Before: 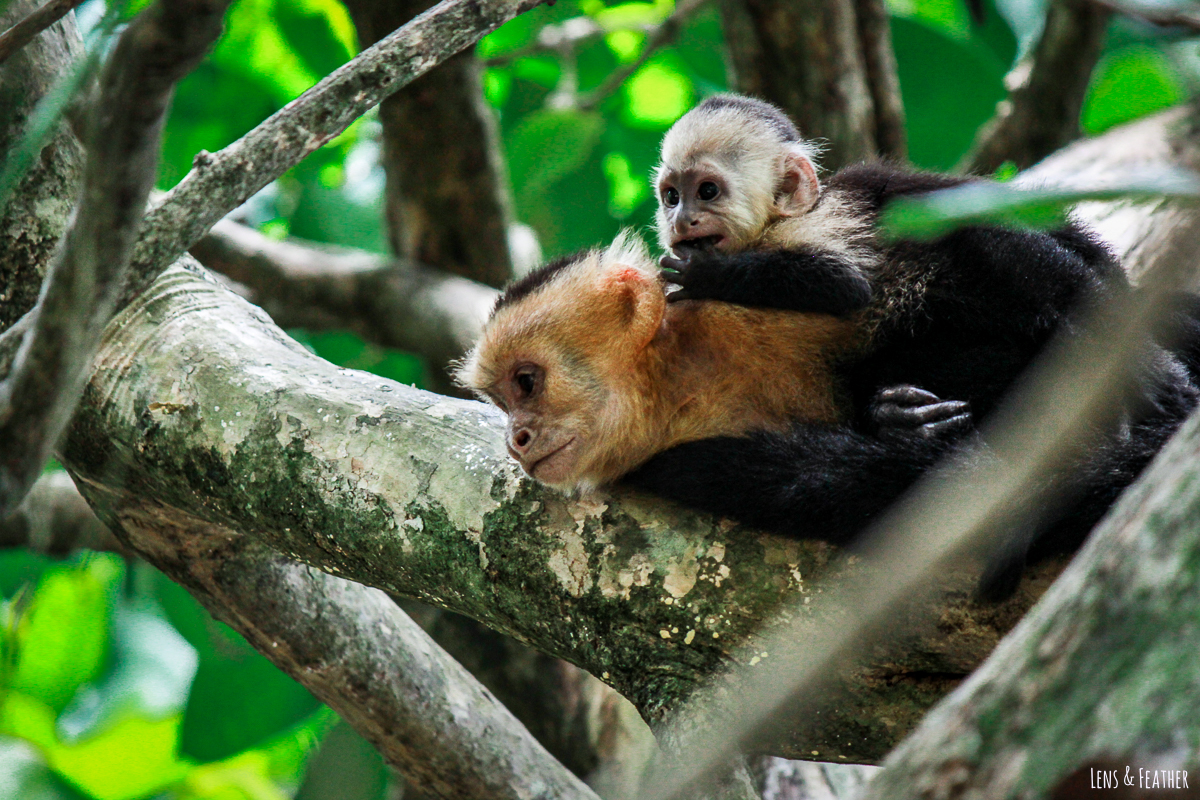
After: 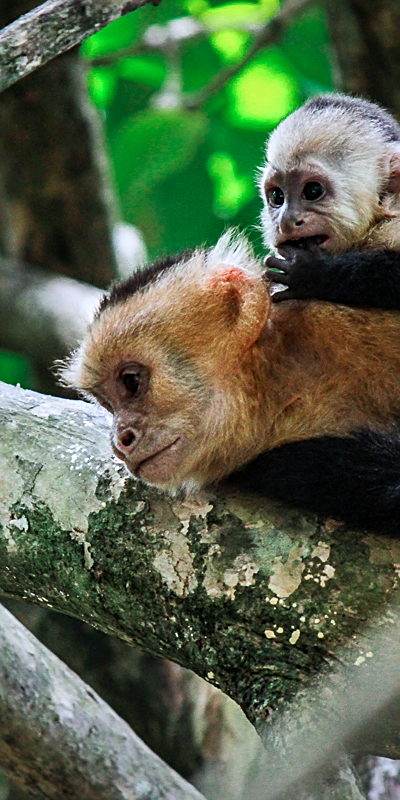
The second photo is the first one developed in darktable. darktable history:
crop: left 32.986%, right 33.61%
color calibration: gray › normalize channels true, illuminant as shot in camera, x 0.358, y 0.373, temperature 4628.91 K, gamut compression 0.013
sharpen: on, module defaults
